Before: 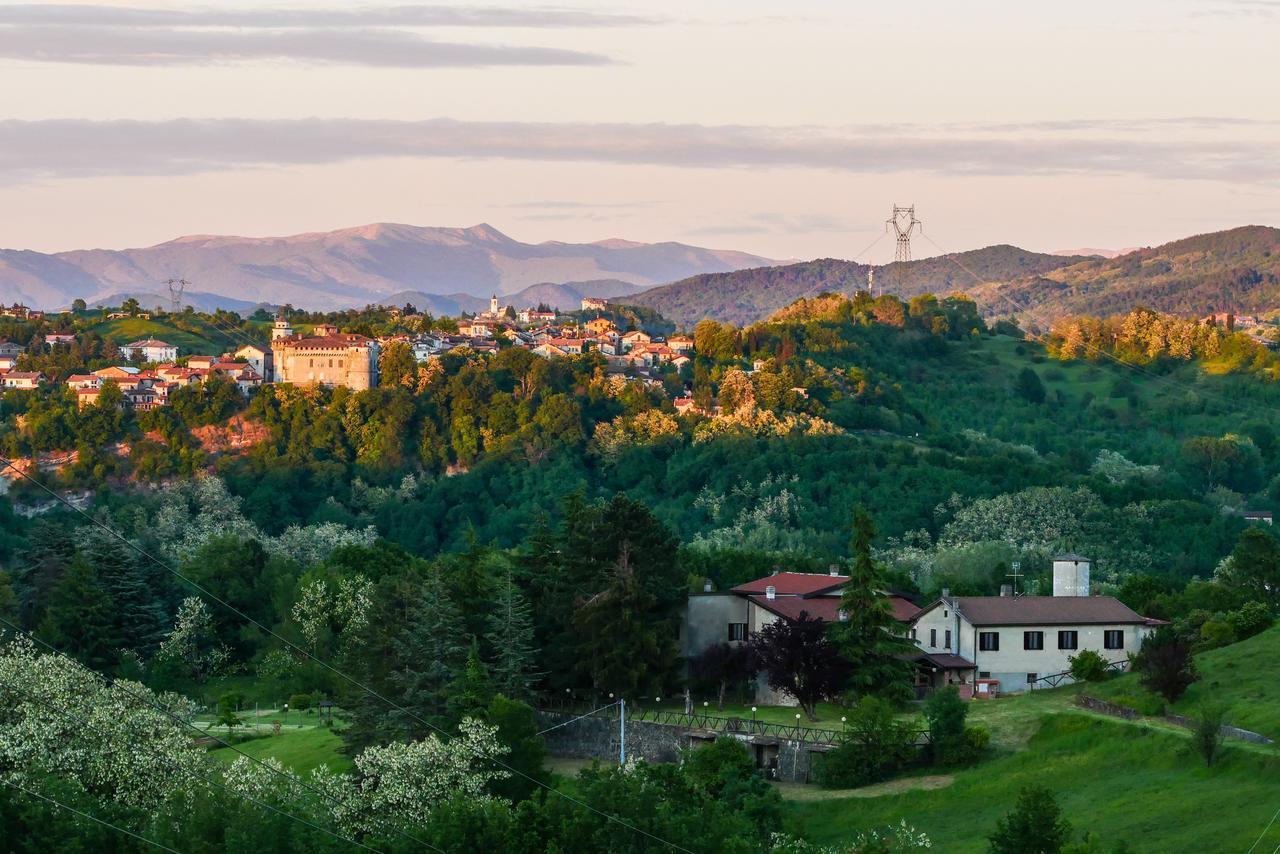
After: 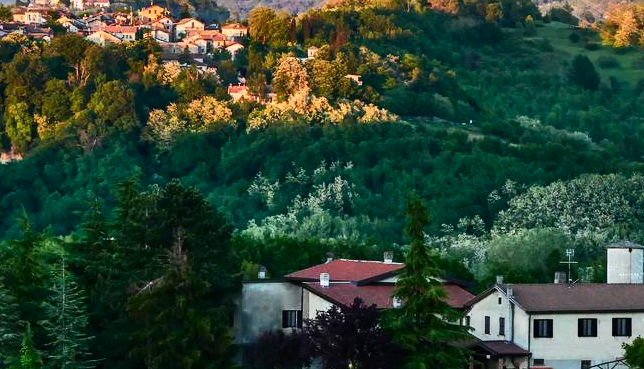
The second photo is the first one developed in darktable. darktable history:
contrast brightness saturation: contrast 0.22
crop: left 34.857%, top 36.656%, right 14.808%, bottom 20.043%
shadows and highlights: soften with gaussian
